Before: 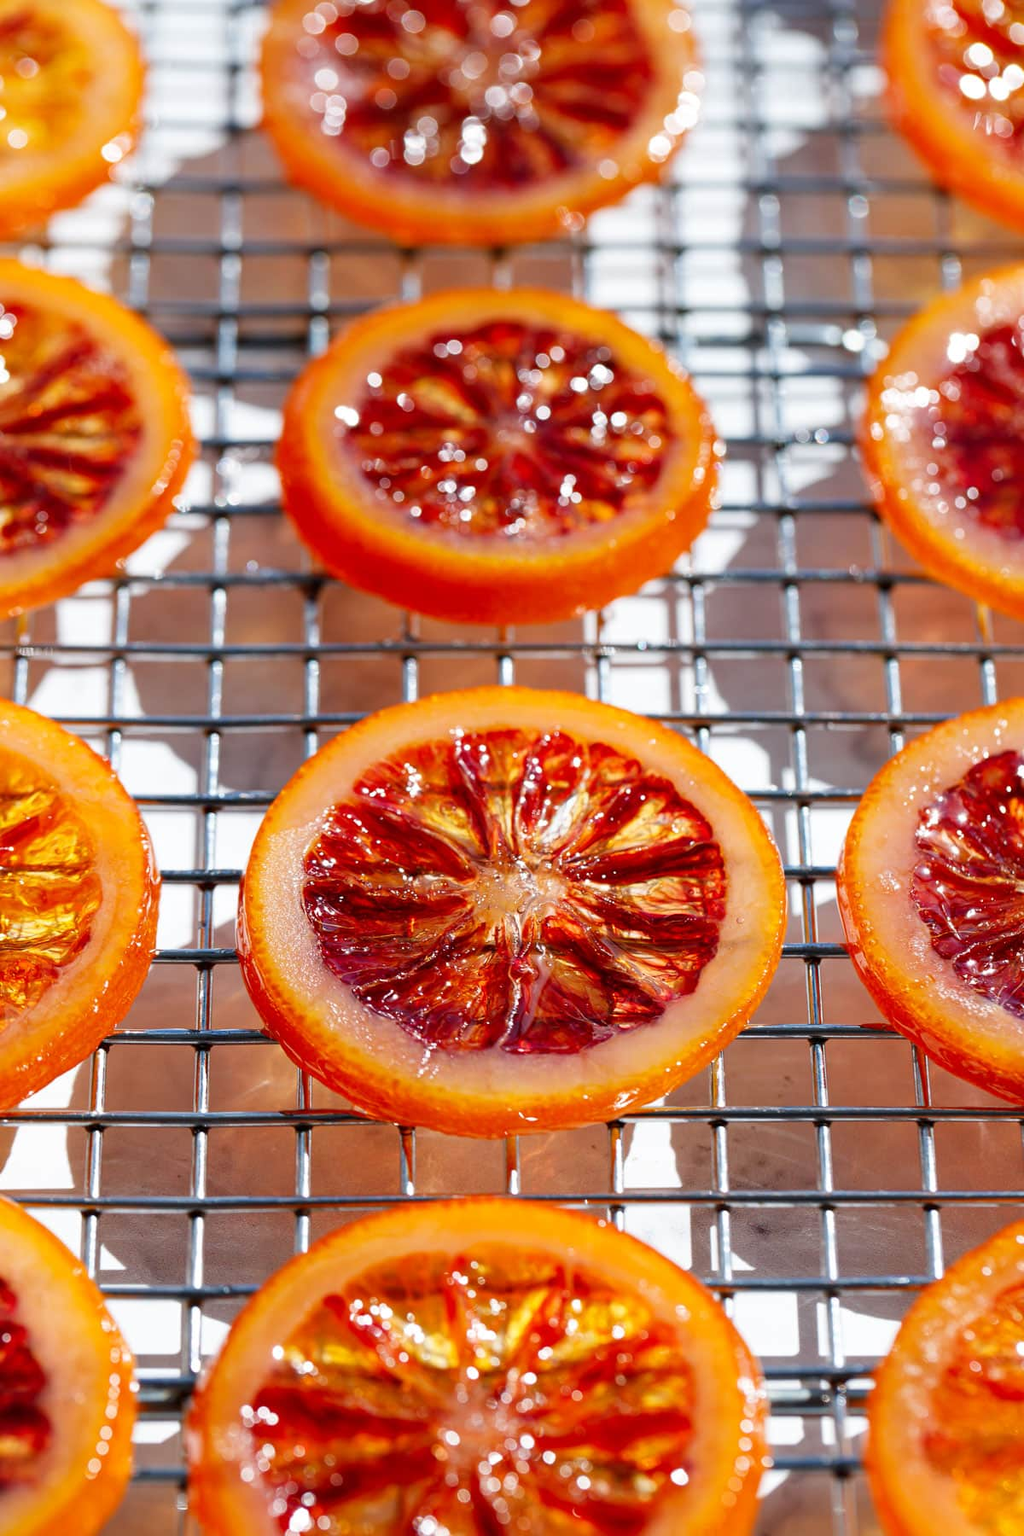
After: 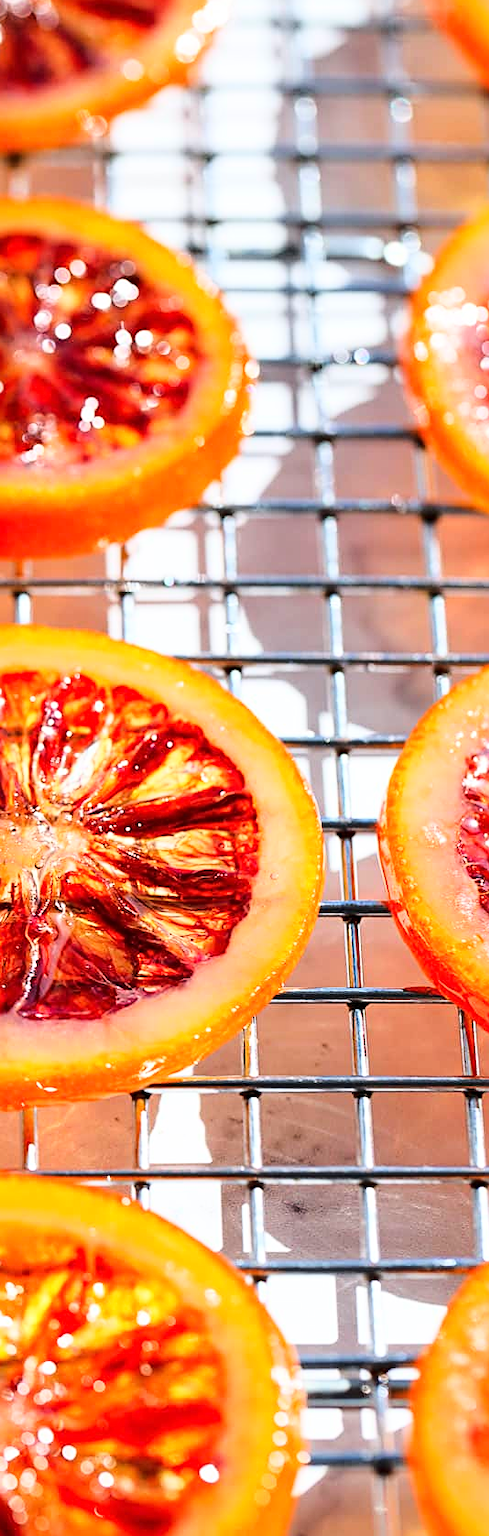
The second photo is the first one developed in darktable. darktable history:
sharpen: on, module defaults
base curve: curves: ch0 [(0, 0) (0.028, 0.03) (0.121, 0.232) (0.46, 0.748) (0.859, 0.968) (1, 1)]
crop: left 47.382%, top 6.779%, right 8.088%
color correction: highlights b* 0.036
